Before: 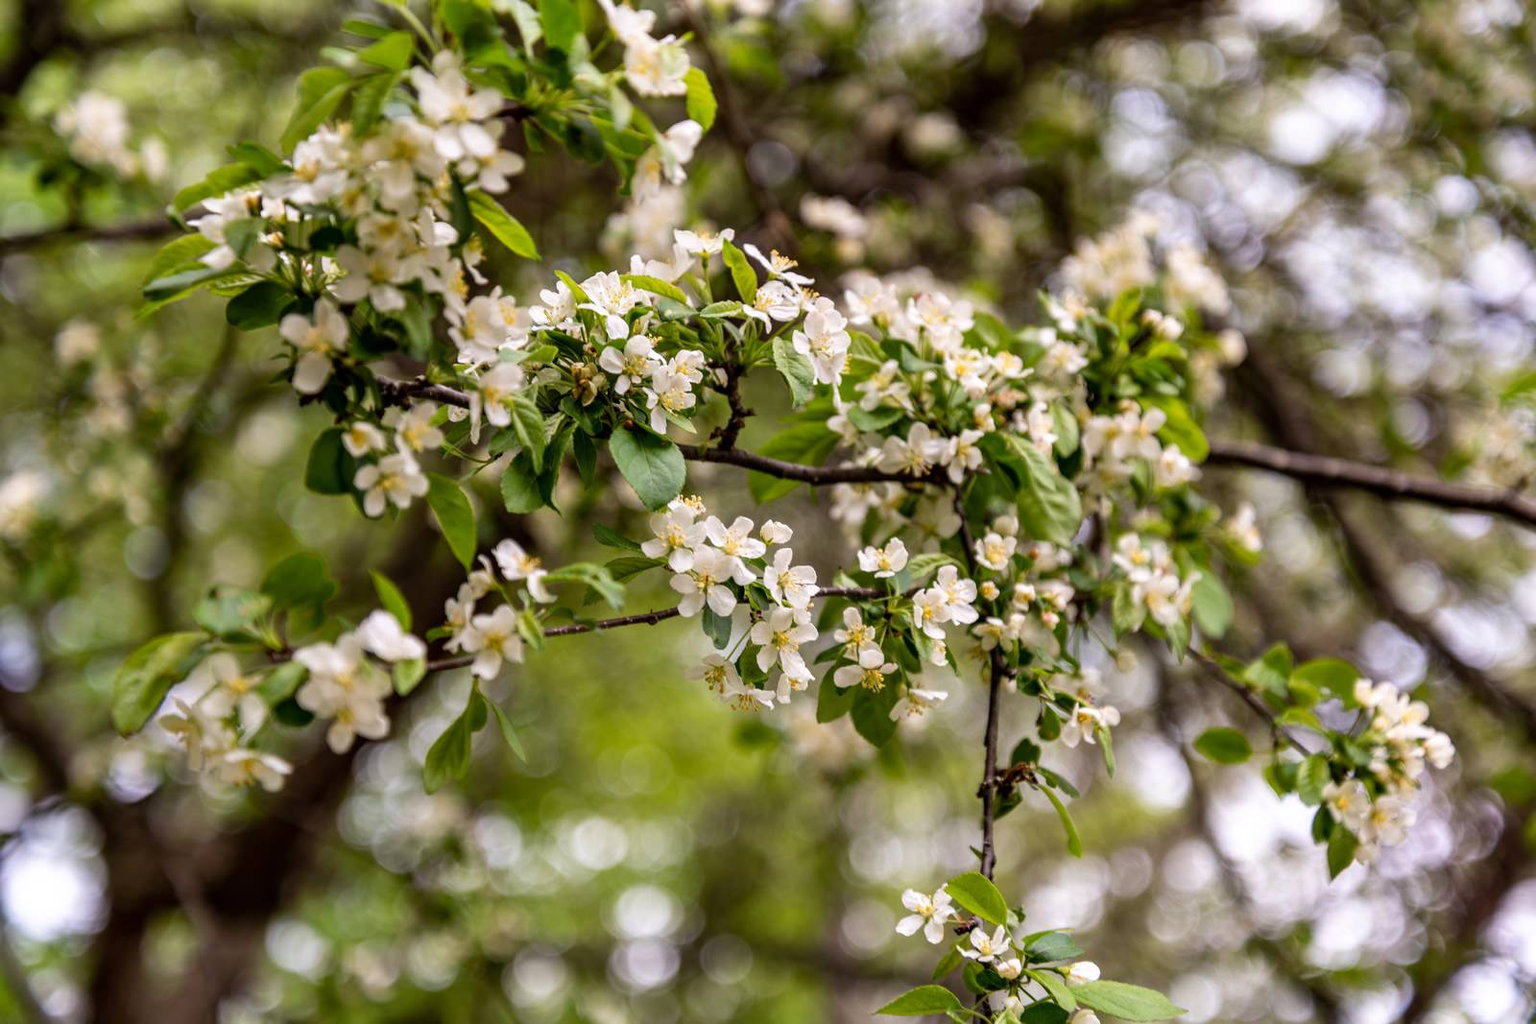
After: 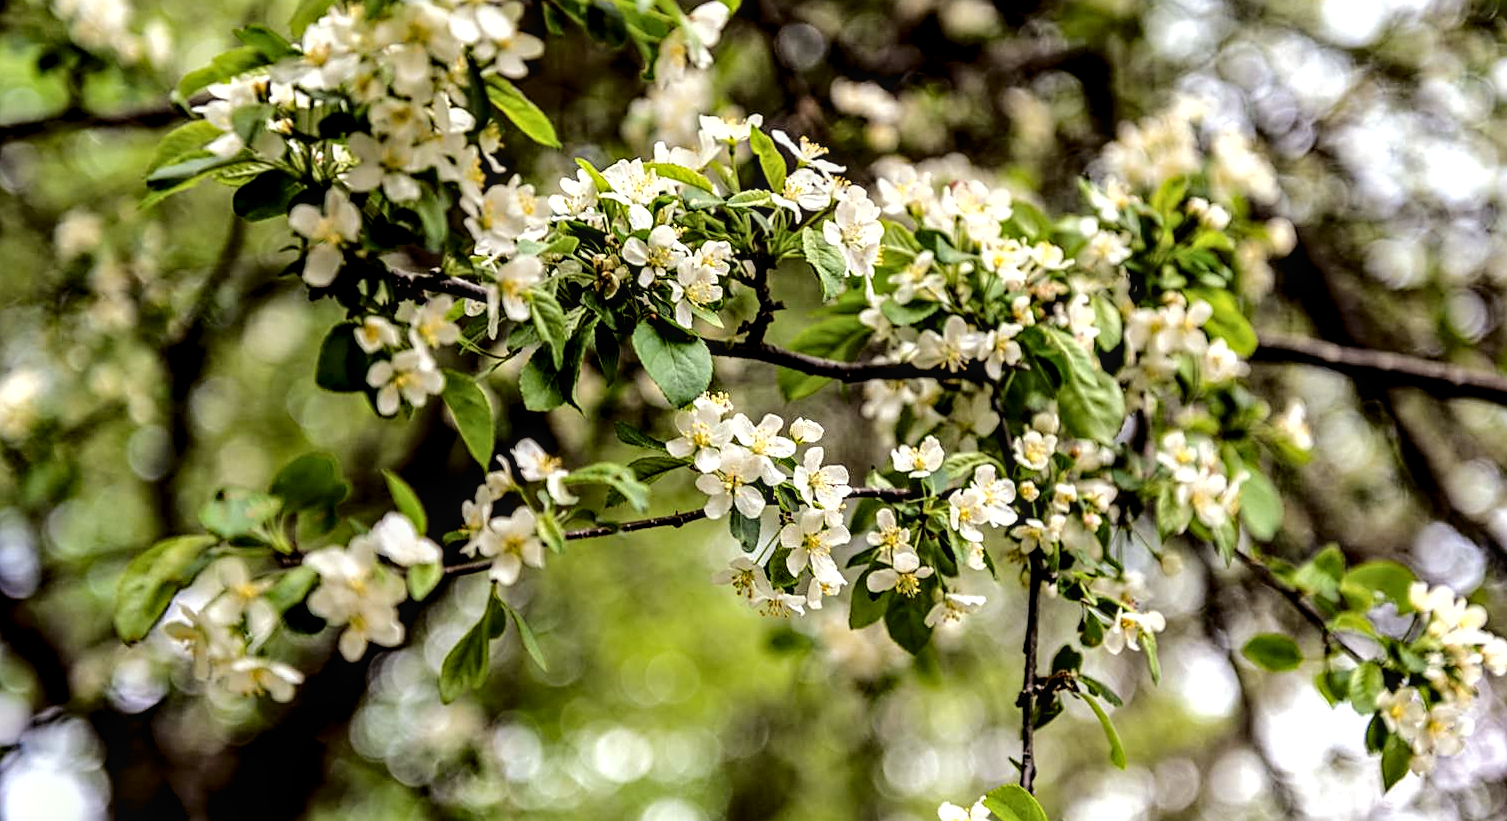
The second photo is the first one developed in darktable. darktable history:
sharpen: on, module defaults
tone curve: curves: ch0 [(0, 0) (0.003, 0) (0.011, 0.001) (0.025, 0.001) (0.044, 0.002) (0.069, 0.007) (0.1, 0.015) (0.136, 0.027) (0.177, 0.066) (0.224, 0.122) (0.277, 0.219) (0.335, 0.327) (0.399, 0.432) (0.468, 0.527) (0.543, 0.615) (0.623, 0.695) (0.709, 0.777) (0.801, 0.874) (0.898, 0.973) (1, 1)], color space Lab, independent channels, preserve colors none
haze removal: compatibility mode true, adaptive false
local contrast: on, module defaults
crop and rotate: angle 0.102°, top 11.543%, right 5.507%, bottom 11.235%
color correction: highlights a* -4.8, highlights b* 5.04, saturation 0.945
levels: levels [0.016, 0.492, 0.969]
